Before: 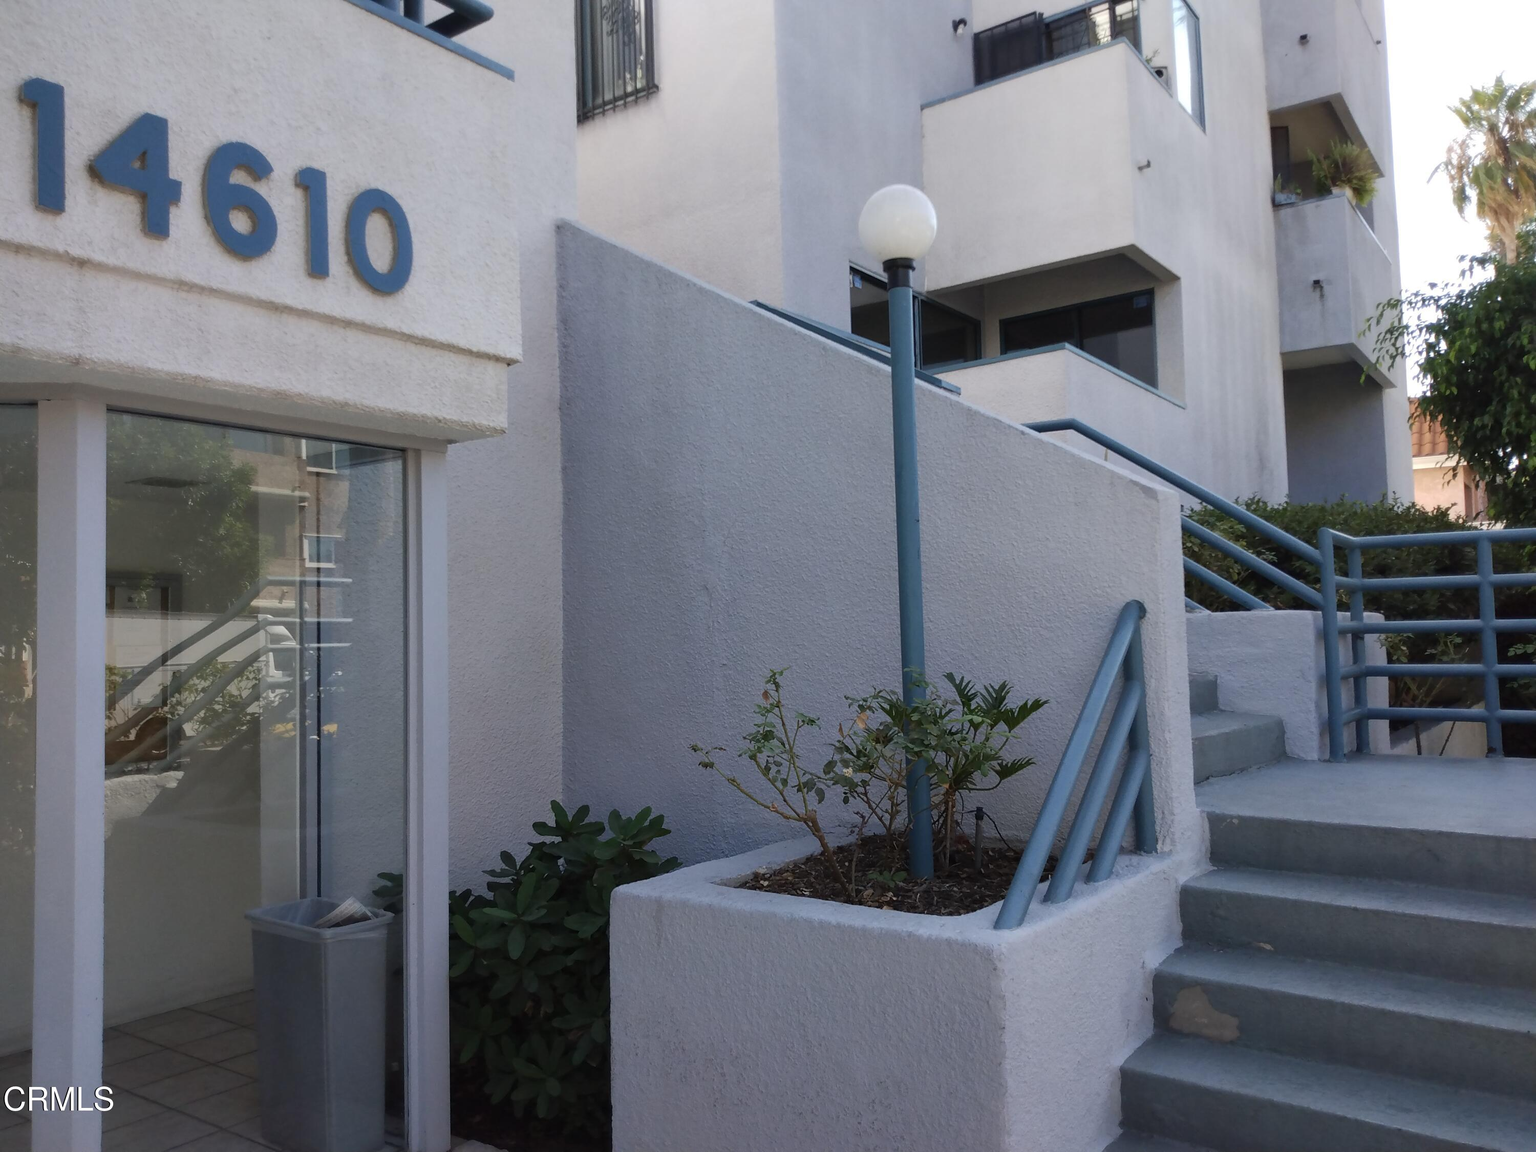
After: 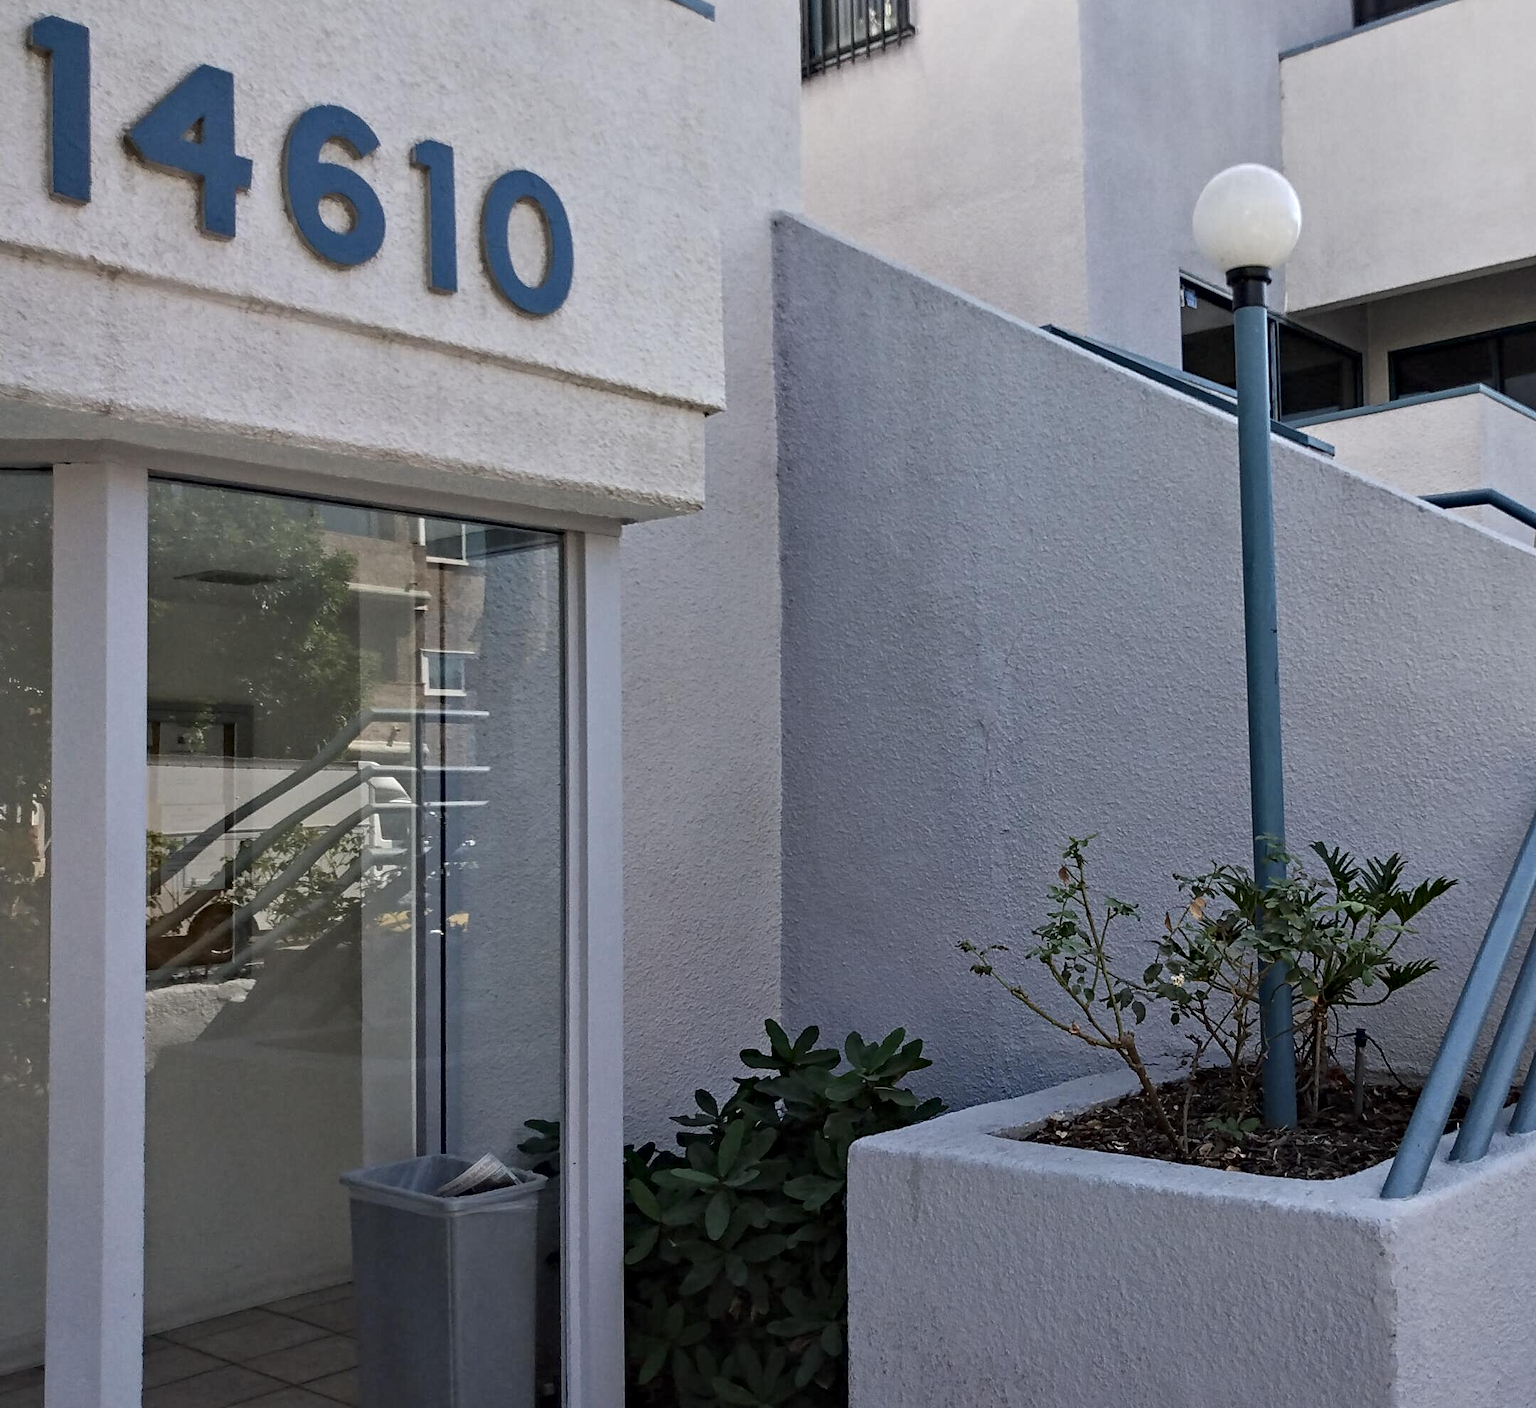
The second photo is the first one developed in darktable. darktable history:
contrast equalizer: octaves 7, y [[0.5, 0.542, 0.583, 0.625, 0.667, 0.708], [0.5 ×6], [0.5 ×6], [0 ×6], [0 ×6]]
crop: top 5.803%, right 27.864%, bottom 5.804%
bloom: size 15%, threshold 97%, strength 7%
